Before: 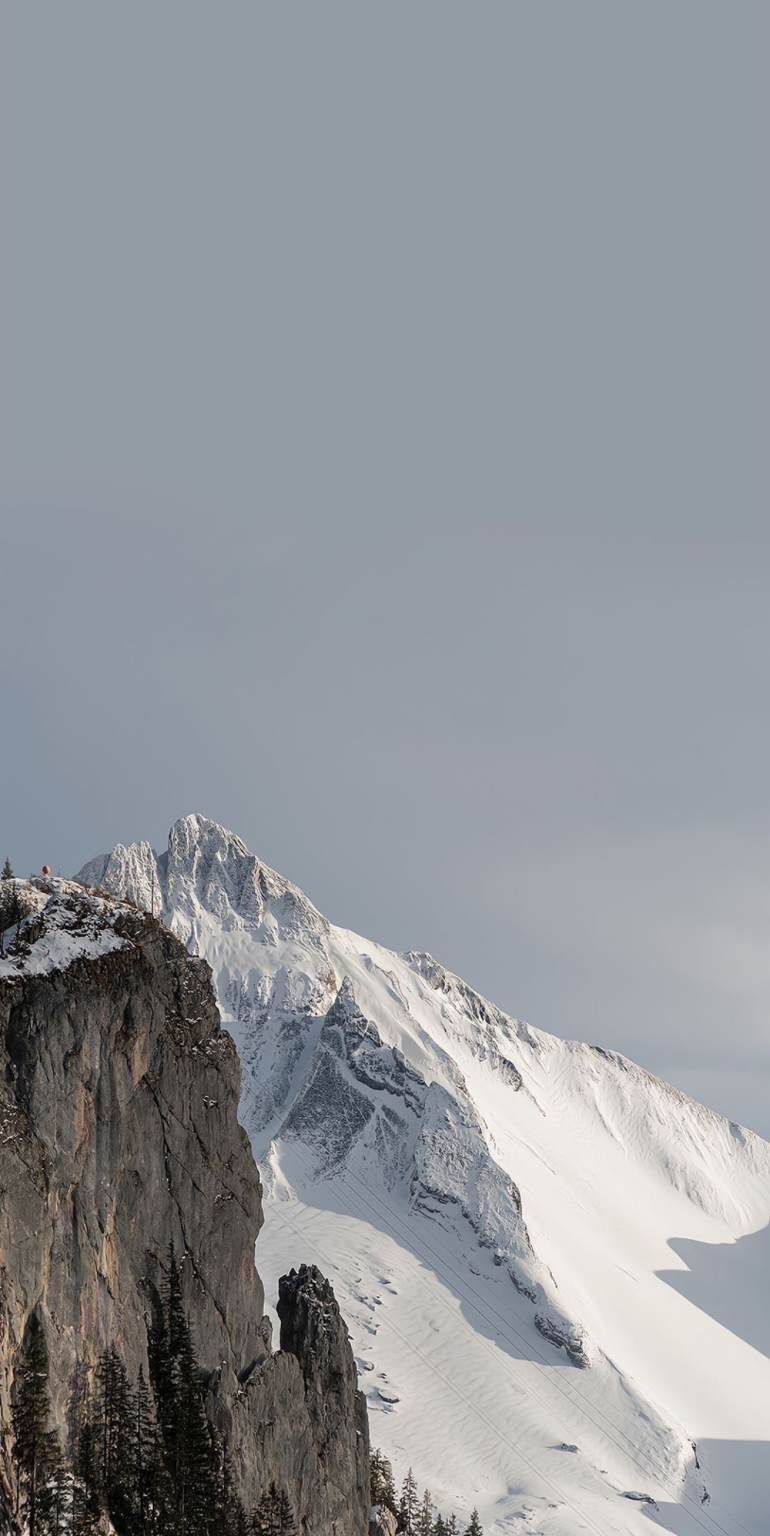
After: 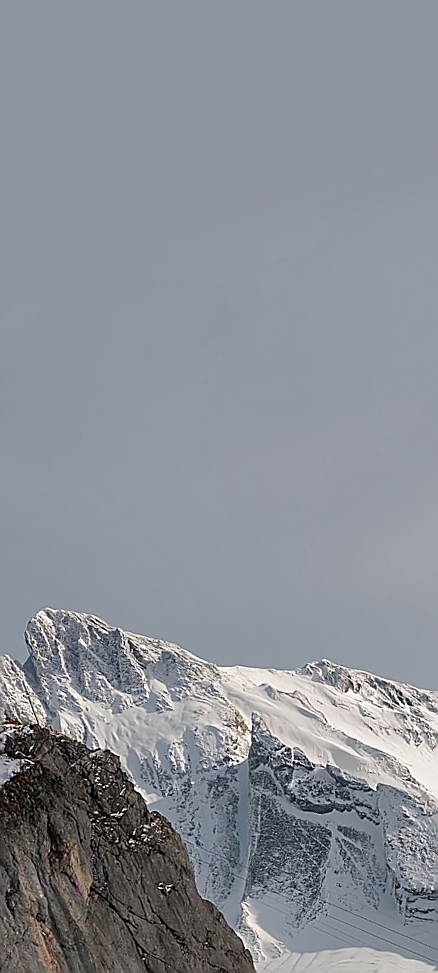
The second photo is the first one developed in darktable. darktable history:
crop and rotate: angle 20.89°, left 6.921%, right 4.163%, bottom 1.124%
shadows and highlights: shadows 48.98, highlights -41.64, highlights color adjustment 0.154%, soften with gaussian
sharpen: radius 1.412, amount 1.234, threshold 0.611
